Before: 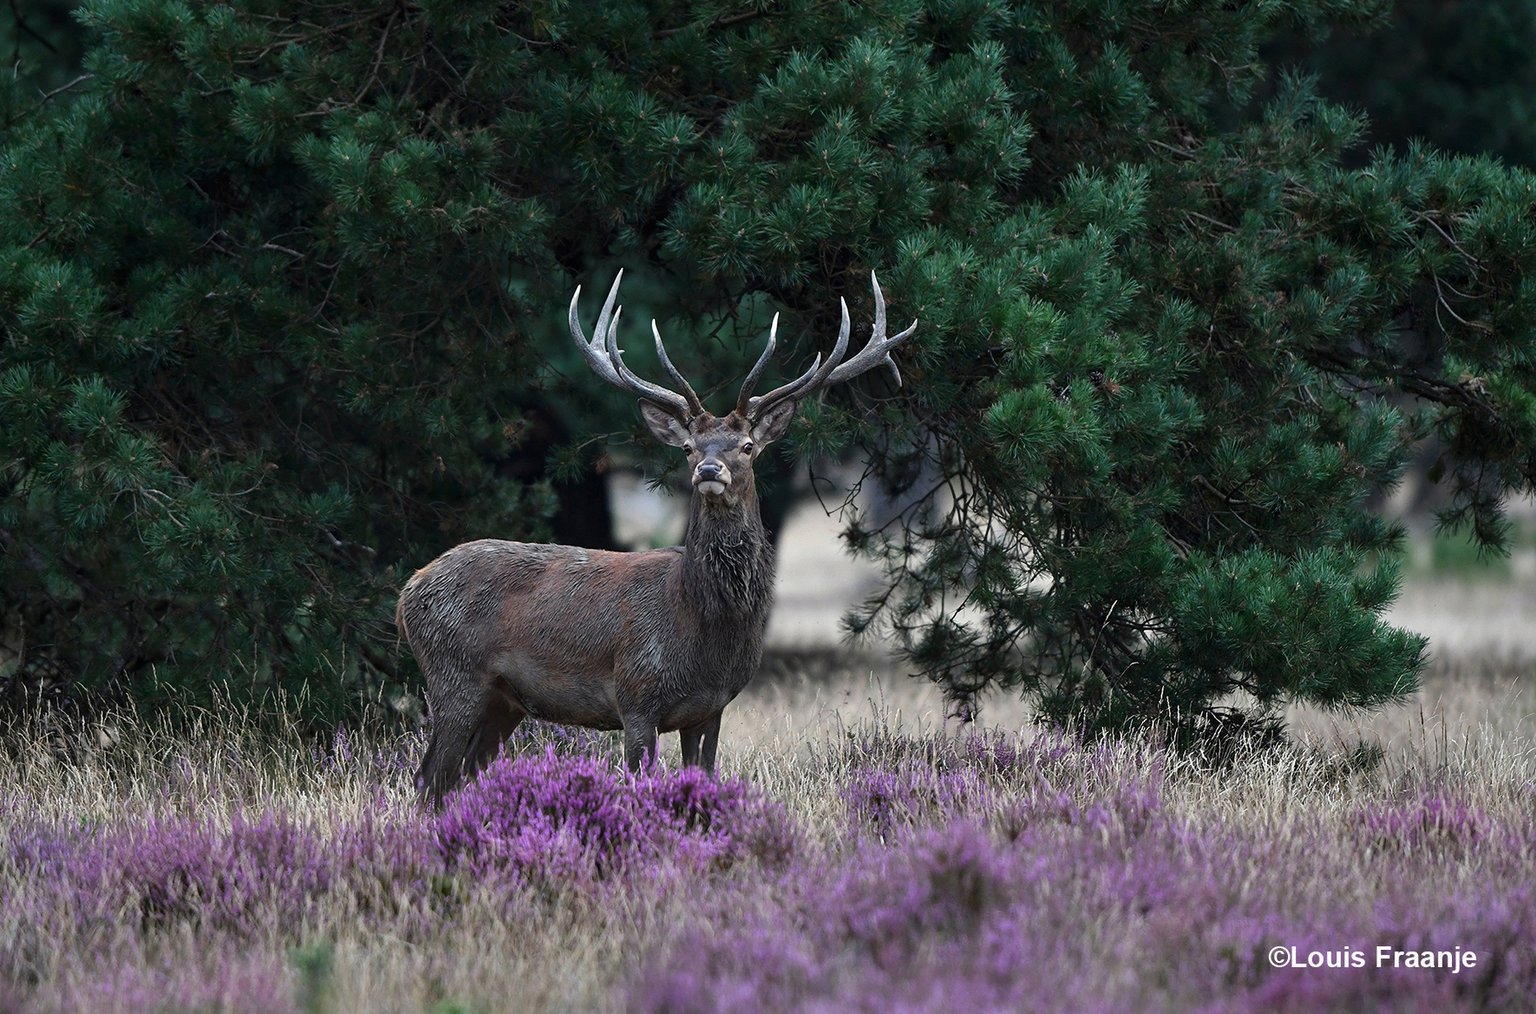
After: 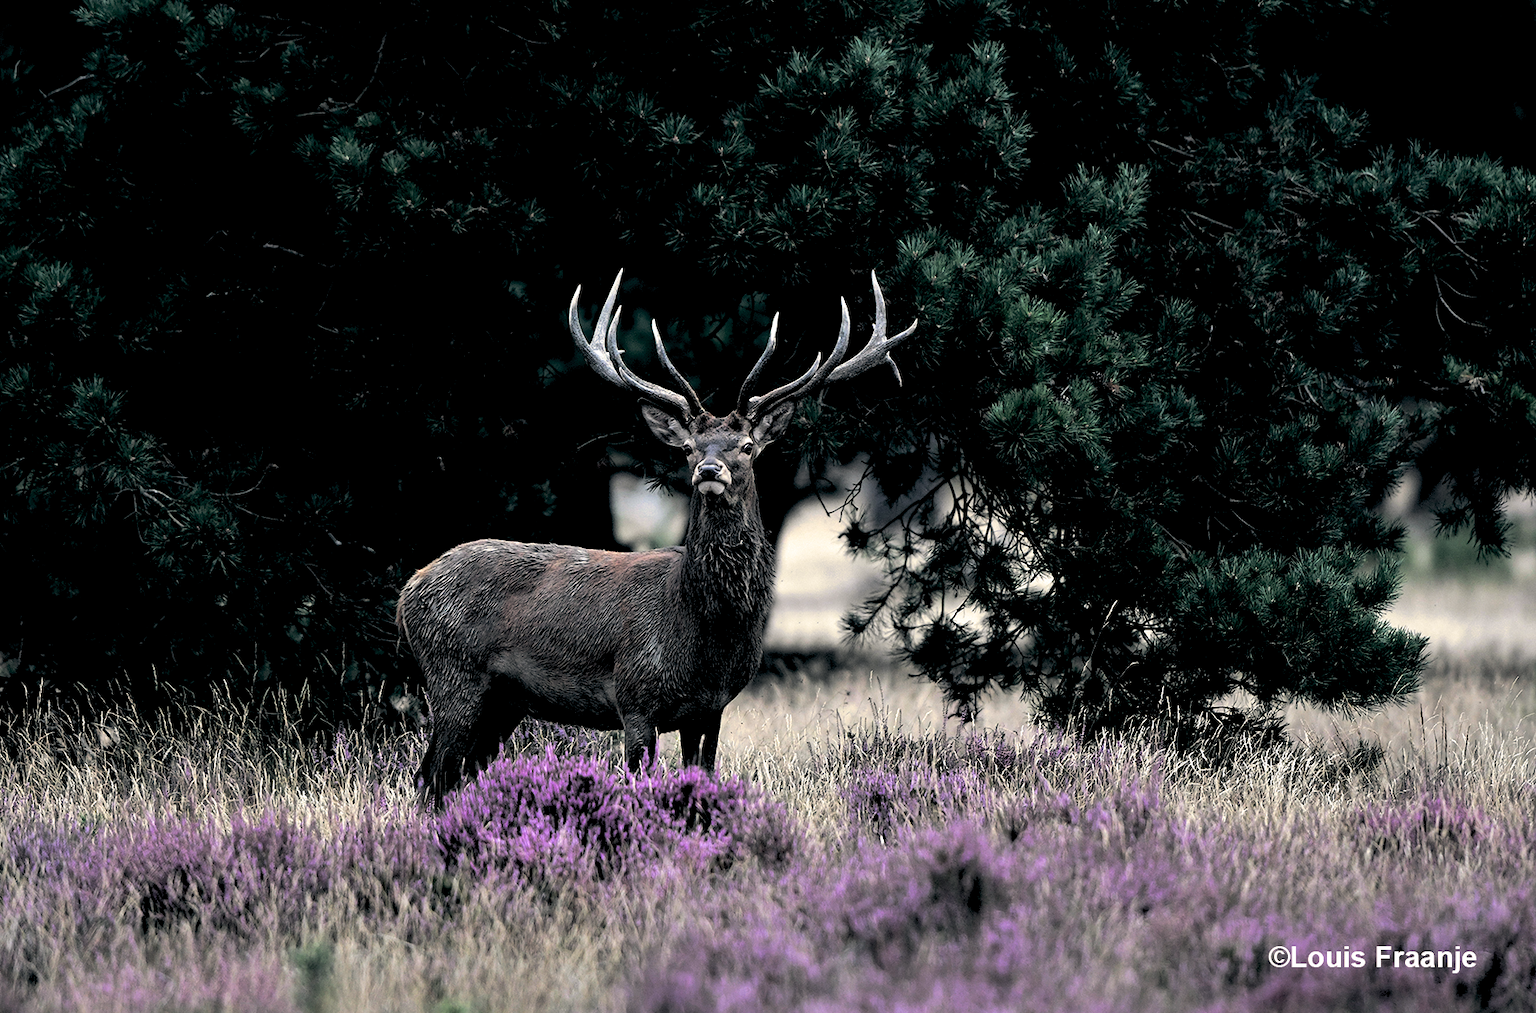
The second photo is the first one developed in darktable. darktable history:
tone equalizer: -8 EV -0.417 EV, -7 EV -0.389 EV, -6 EV -0.333 EV, -5 EV -0.222 EV, -3 EV 0.222 EV, -2 EV 0.333 EV, -1 EV 0.389 EV, +0 EV 0.417 EV, edges refinement/feathering 500, mask exposure compensation -1.57 EV, preserve details no
split-toning: shadows › hue 43.2°, shadows › saturation 0, highlights › hue 50.4°, highlights › saturation 1
color balance: lift [0.975, 0.993, 1, 1.015], gamma [1.1, 1, 1, 0.945], gain [1, 1.04, 1, 0.95]
levels: levels [0.031, 0.5, 0.969]
